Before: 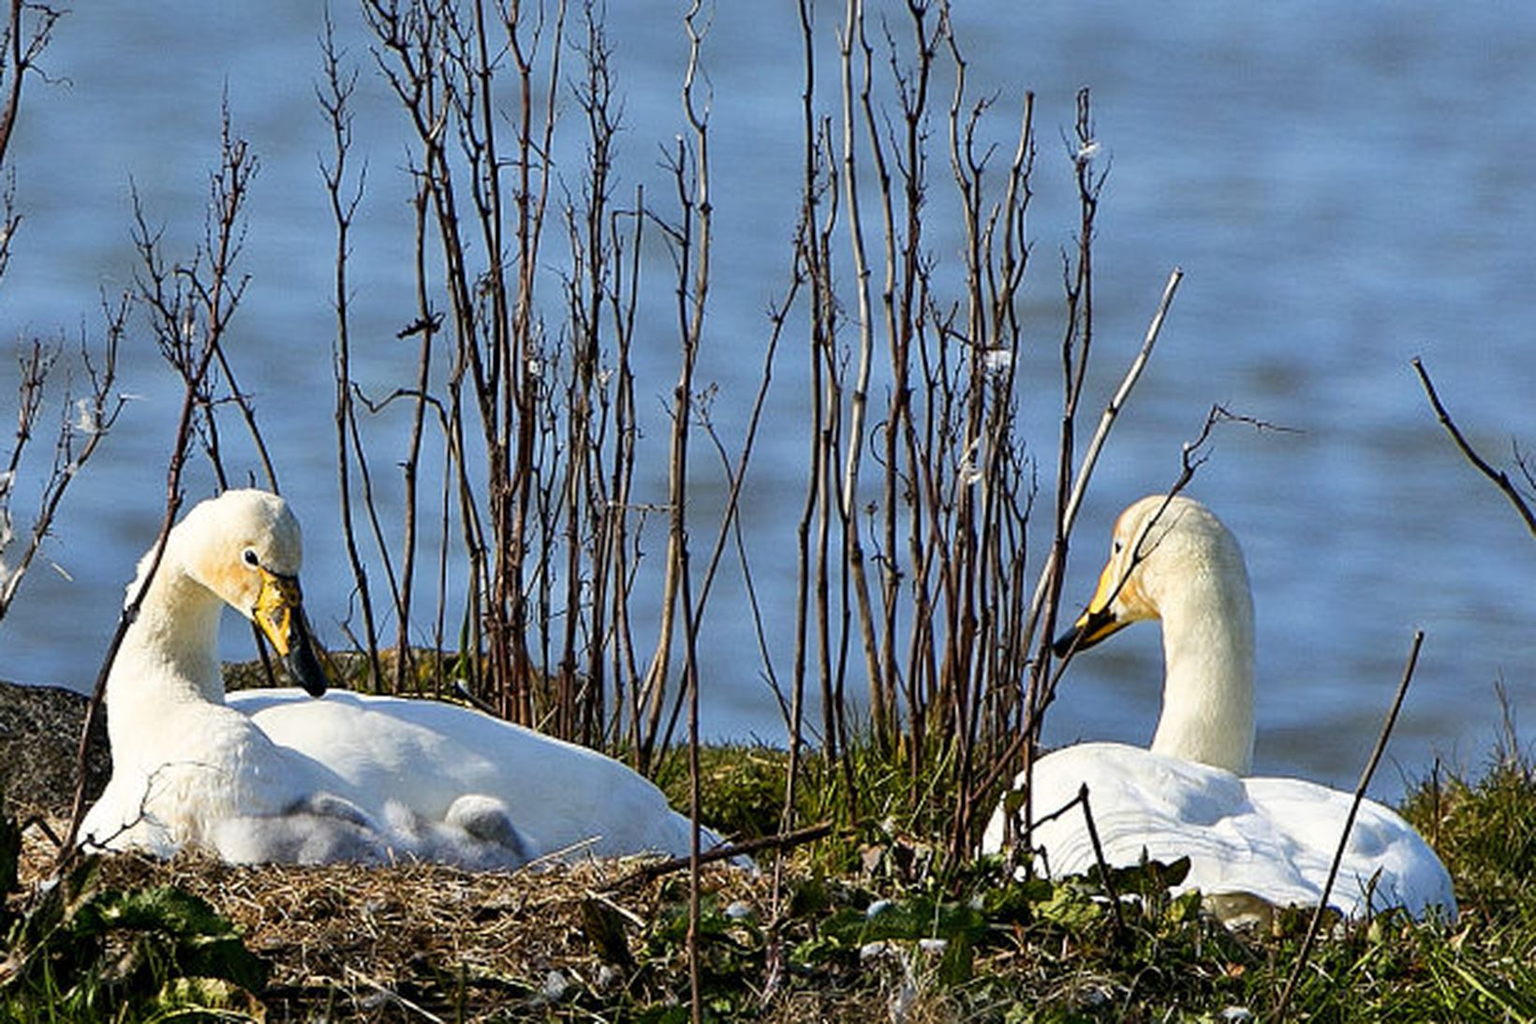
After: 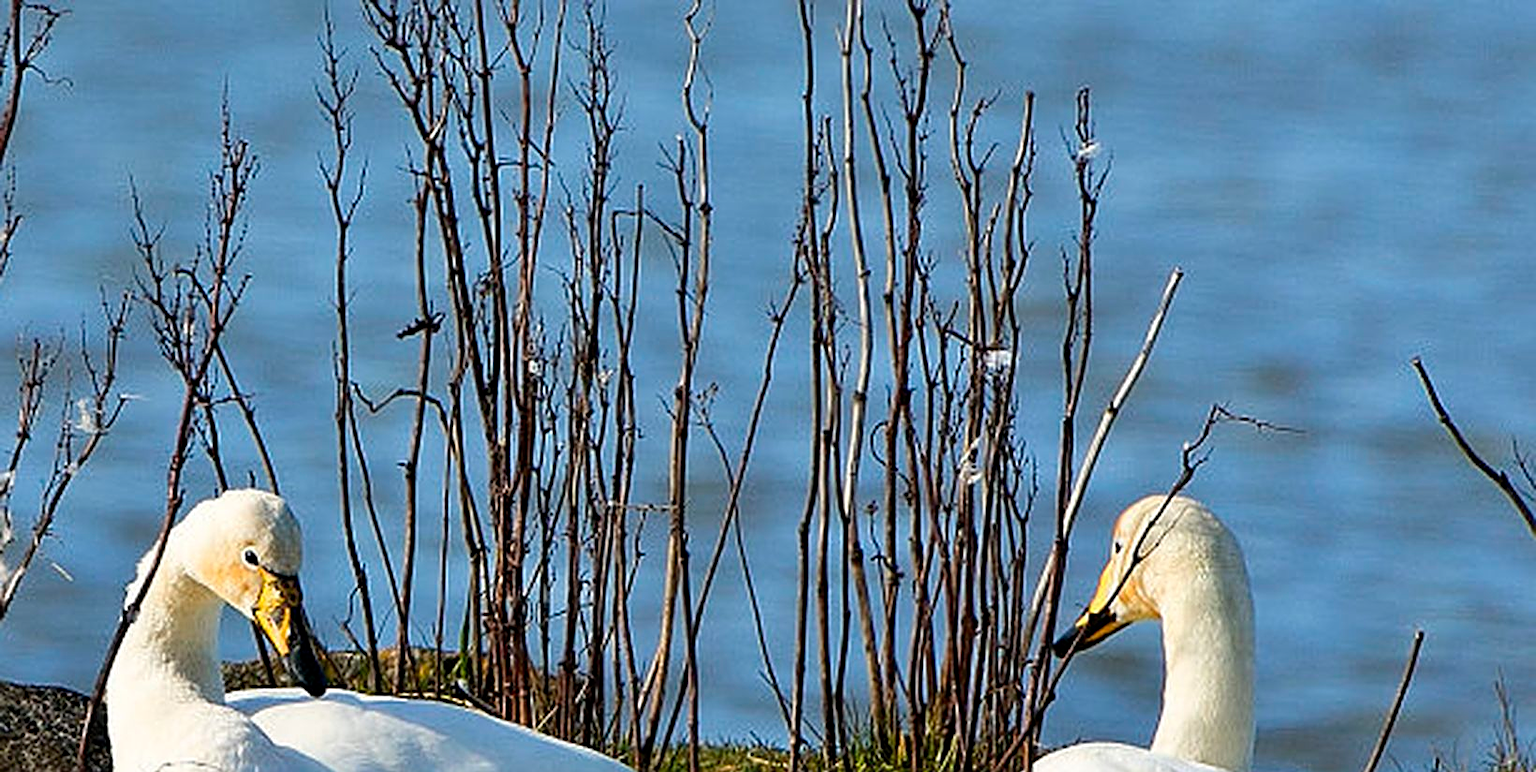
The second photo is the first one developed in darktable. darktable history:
crop: bottom 24.439%
sharpen: on, module defaults
